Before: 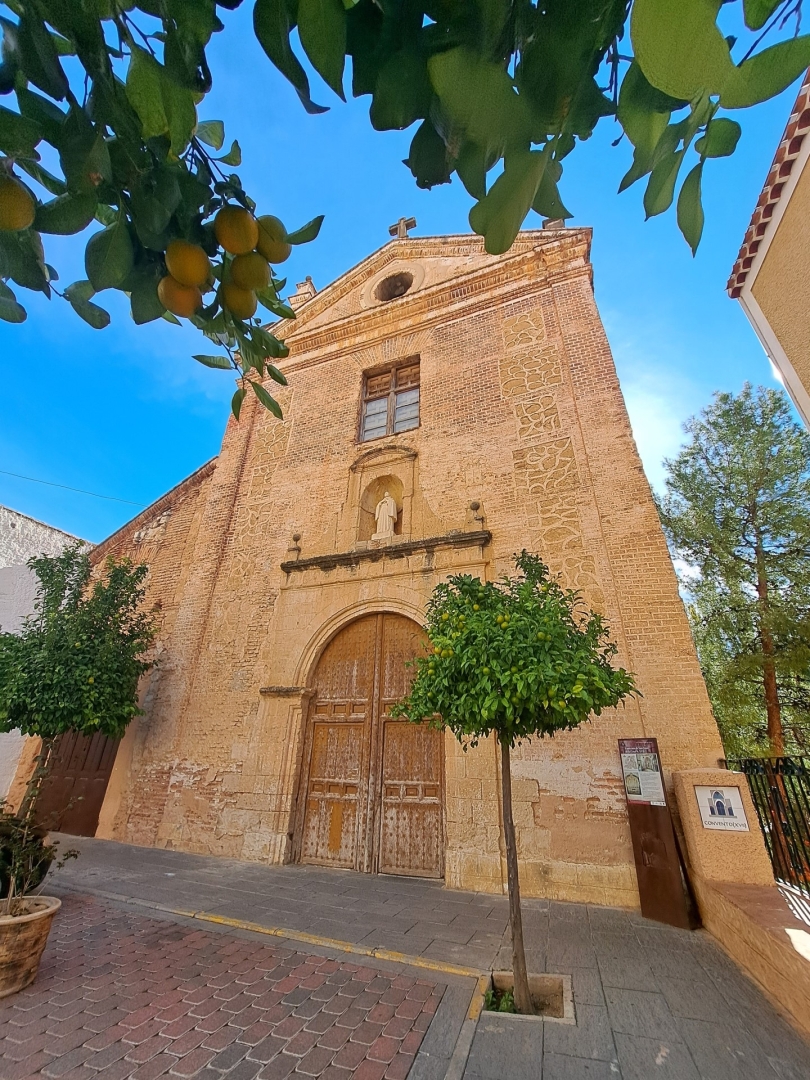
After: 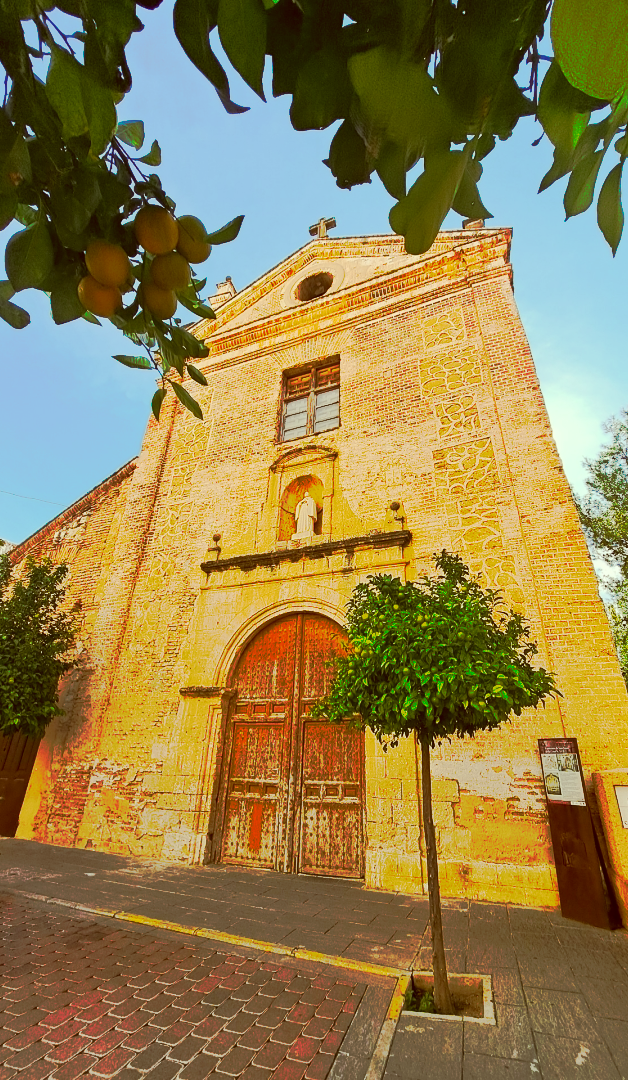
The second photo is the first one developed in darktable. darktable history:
tone curve: curves: ch0 [(0, 0) (0.003, 0.003) (0.011, 0.01) (0.025, 0.023) (0.044, 0.042) (0.069, 0.065) (0.1, 0.094) (0.136, 0.128) (0.177, 0.167) (0.224, 0.211) (0.277, 0.261) (0.335, 0.316) (0.399, 0.376) (0.468, 0.441) (0.543, 0.685) (0.623, 0.741) (0.709, 0.8) (0.801, 0.863) (0.898, 0.929) (1, 1)], preserve colors none
color correction: highlights a* -6.17, highlights b* 9.46, shadows a* 10.38, shadows b* 23.78
crop: left 9.892%, right 12.564%
